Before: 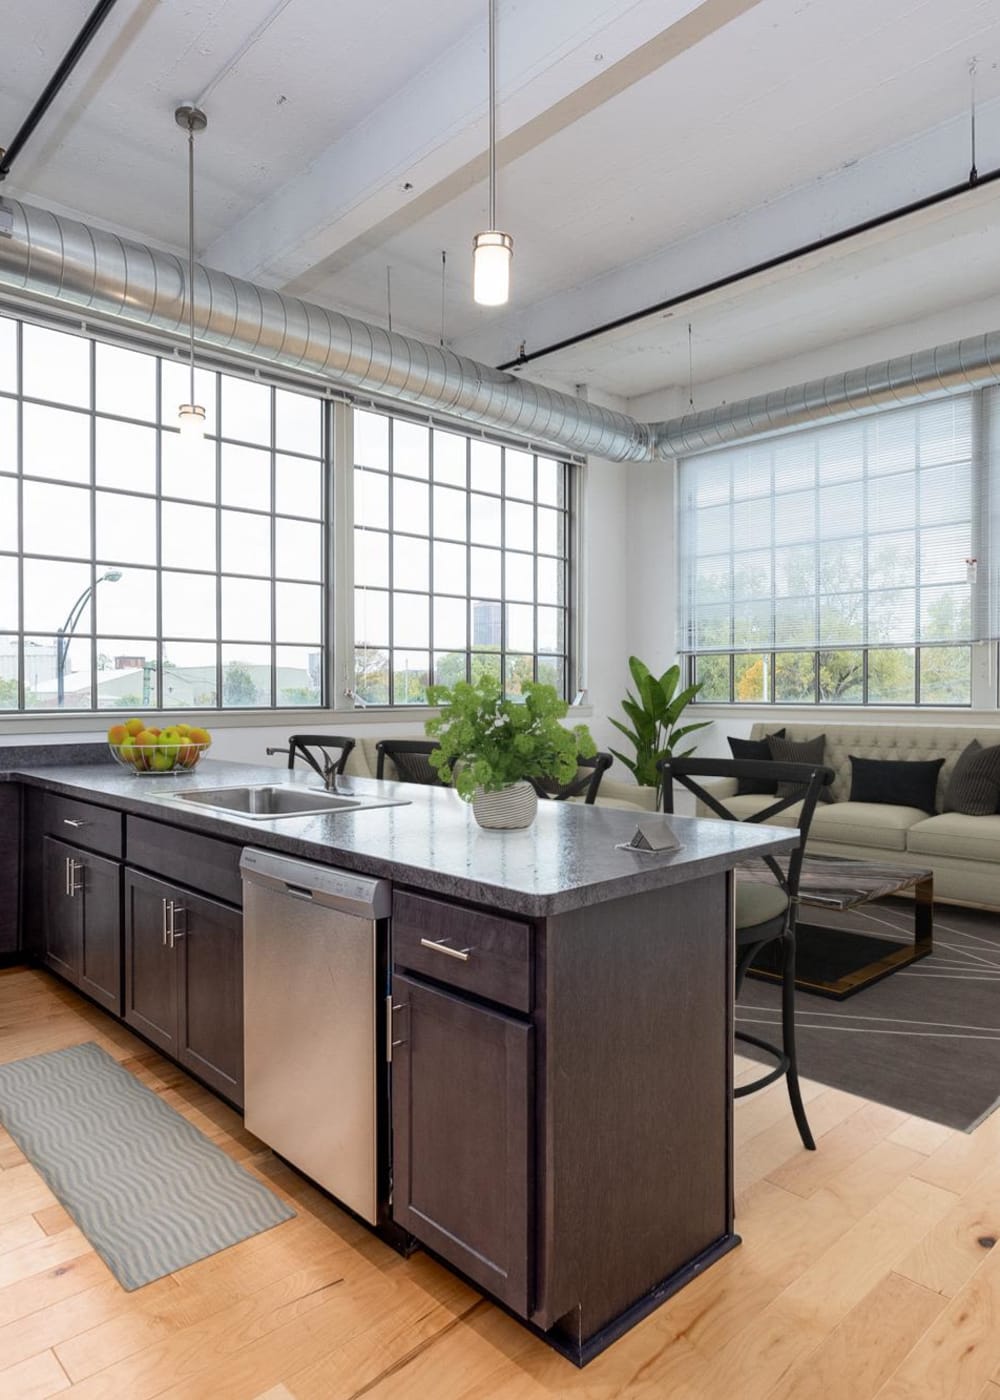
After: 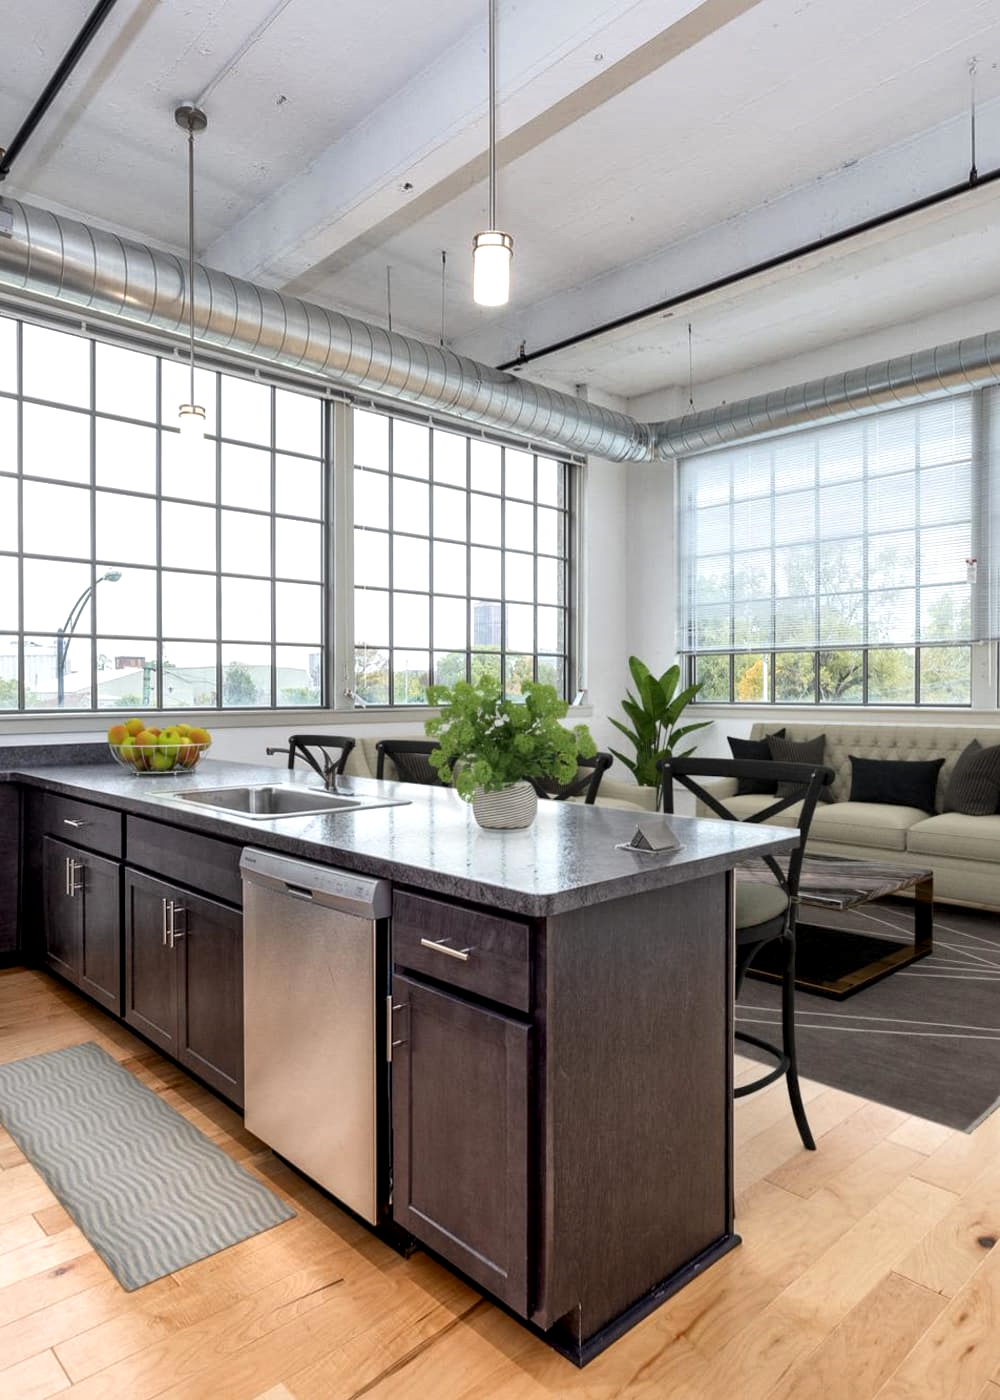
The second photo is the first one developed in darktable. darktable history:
local contrast: mode bilateral grid, contrast 19, coarseness 50, detail 149%, midtone range 0.2
levels: levels [0.016, 0.484, 0.953]
